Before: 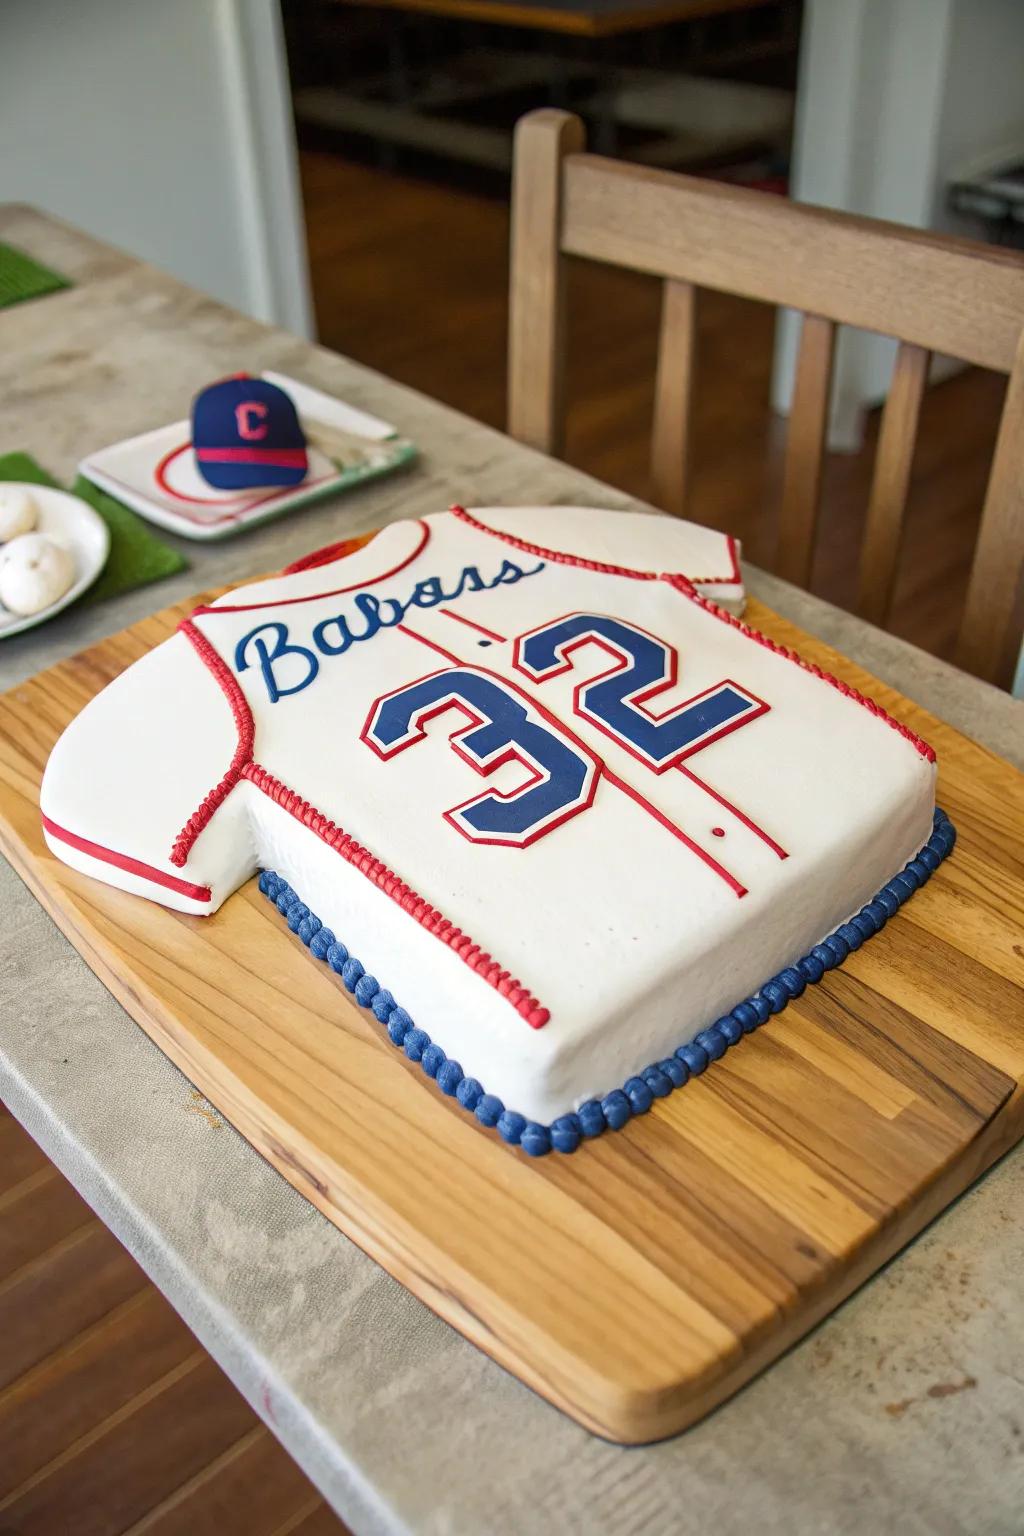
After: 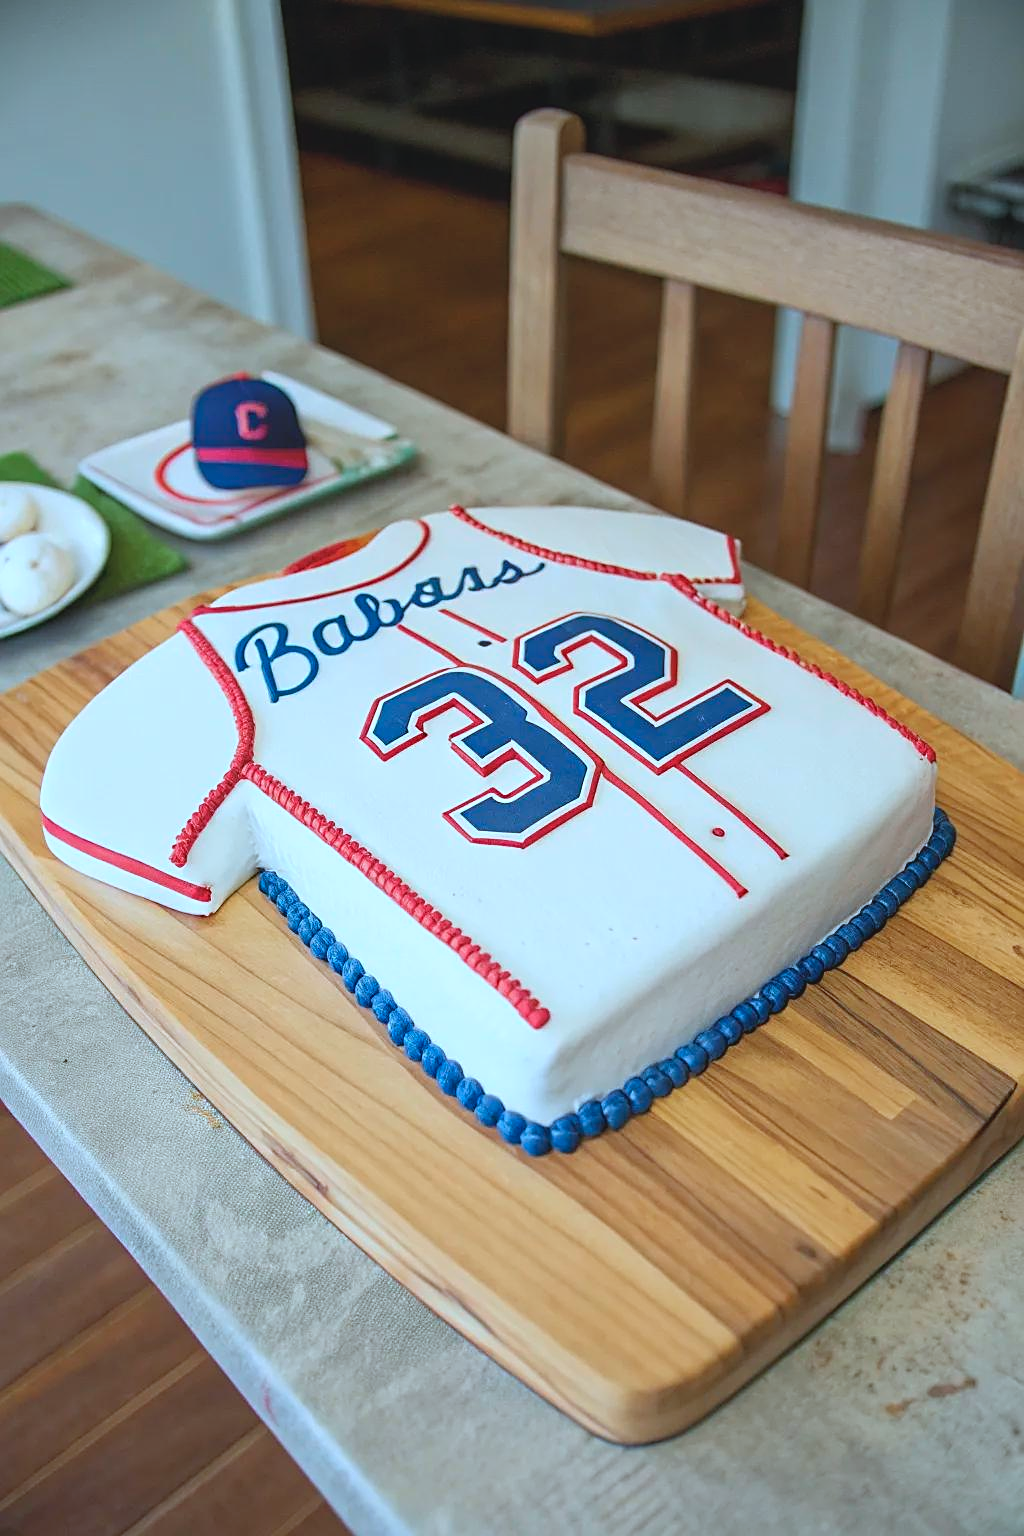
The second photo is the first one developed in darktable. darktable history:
color correction: highlights a* -9.77, highlights b* -21.97
contrast brightness saturation: contrast -0.097, brightness 0.045, saturation 0.075
sharpen: on, module defaults
